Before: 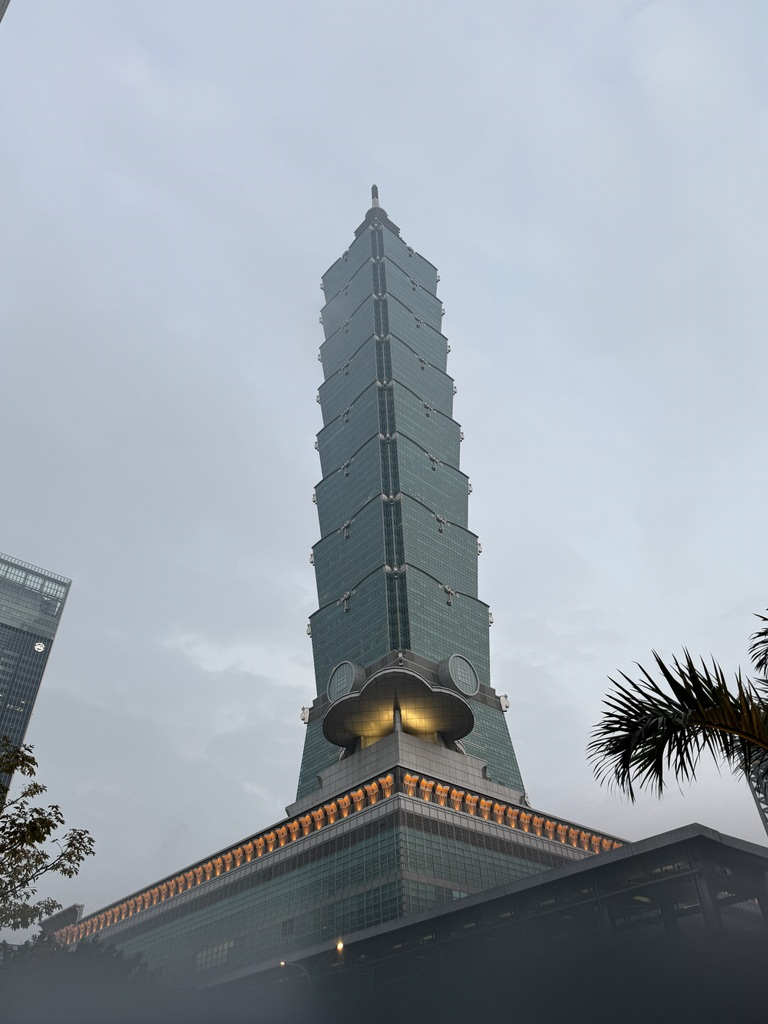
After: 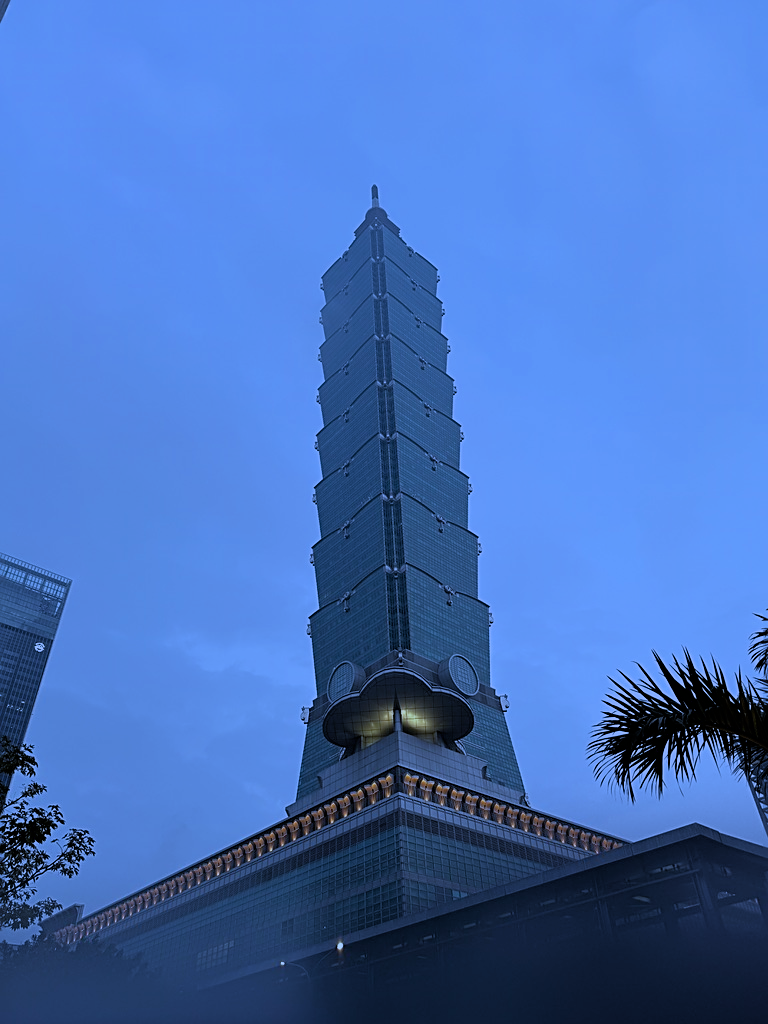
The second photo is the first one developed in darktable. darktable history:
sharpen: on, module defaults
white balance: red 0.766, blue 1.537
exposure: exposure 0.02 EV, compensate highlight preservation false
rgb curve: curves: ch0 [(0, 0) (0.415, 0.237) (1, 1)]
filmic rgb: black relative exposure -7.65 EV, white relative exposure 4.56 EV, hardness 3.61, color science v6 (2022)
